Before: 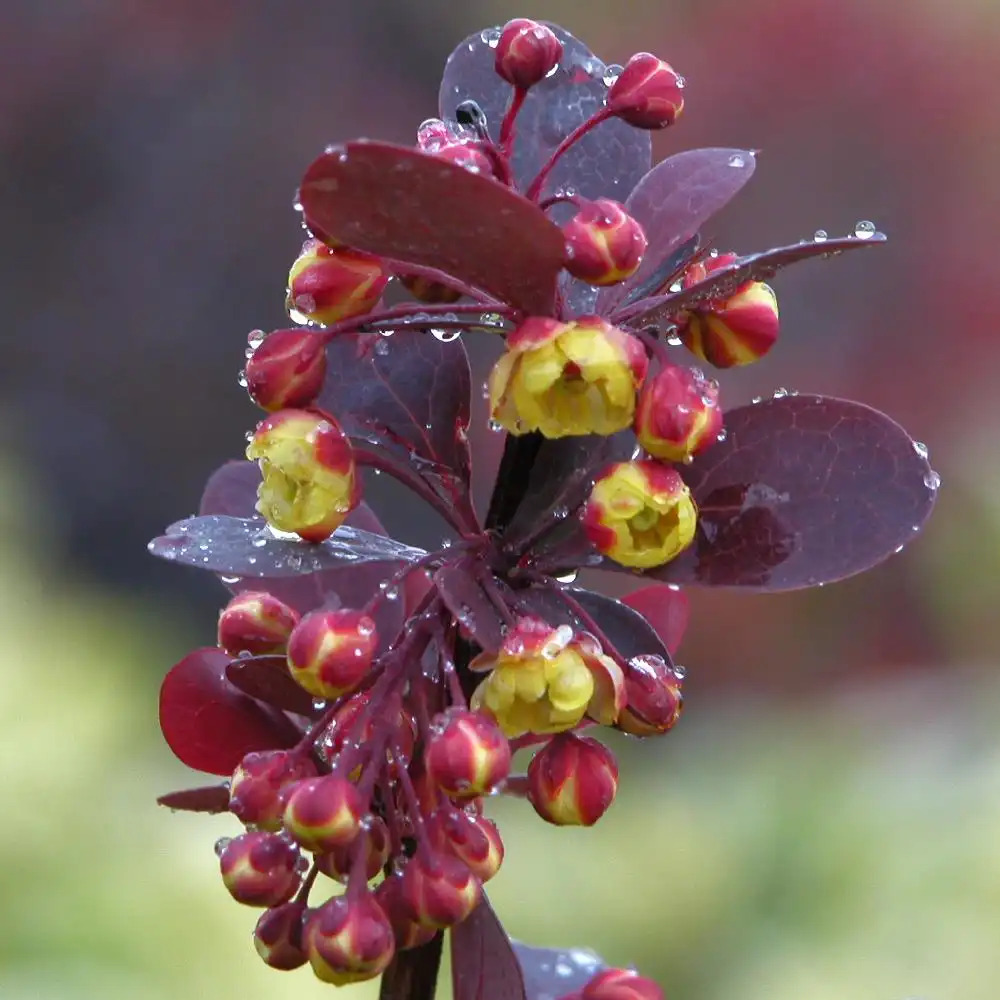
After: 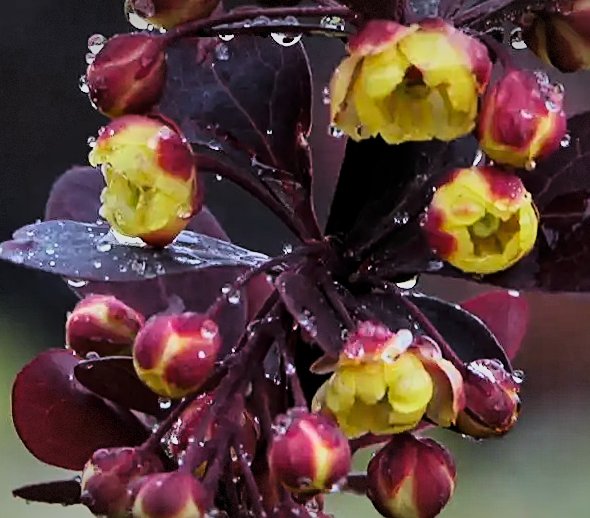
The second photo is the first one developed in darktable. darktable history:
crop: left 13.312%, top 31.28%, right 24.627%, bottom 15.582%
haze removal: compatibility mode true, adaptive false
tone curve: curves: ch0 [(0, 0) (0.195, 0.109) (0.751, 0.848) (1, 1)], color space Lab, linked channels, preserve colors none
exposure: exposure 0.02 EV, compensate highlight preservation false
vignetting: fall-off start 100%, brightness -0.406, saturation -0.3, width/height ratio 1.324, dithering 8-bit output, unbound false
sharpen: on, module defaults
rotate and perspective: rotation 0.074°, lens shift (vertical) 0.096, lens shift (horizontal) -0.041, crop left 0.043, crop right 0.952, crop top 0.024, crop bottom 0.979
filmic rgb: black relative exposure -6.15 EV, white relative exposure 6.96 EV, hardness 2.23, color science v6 (2022)
